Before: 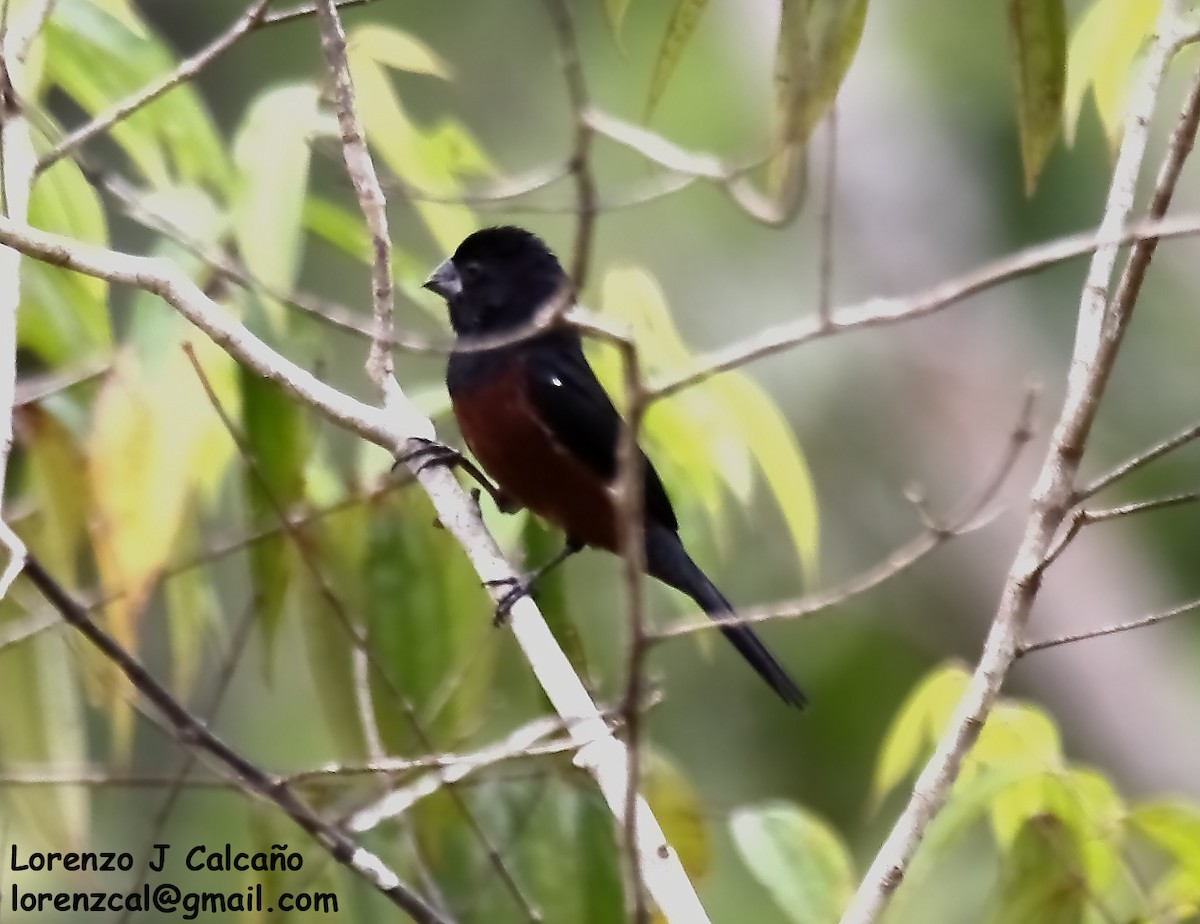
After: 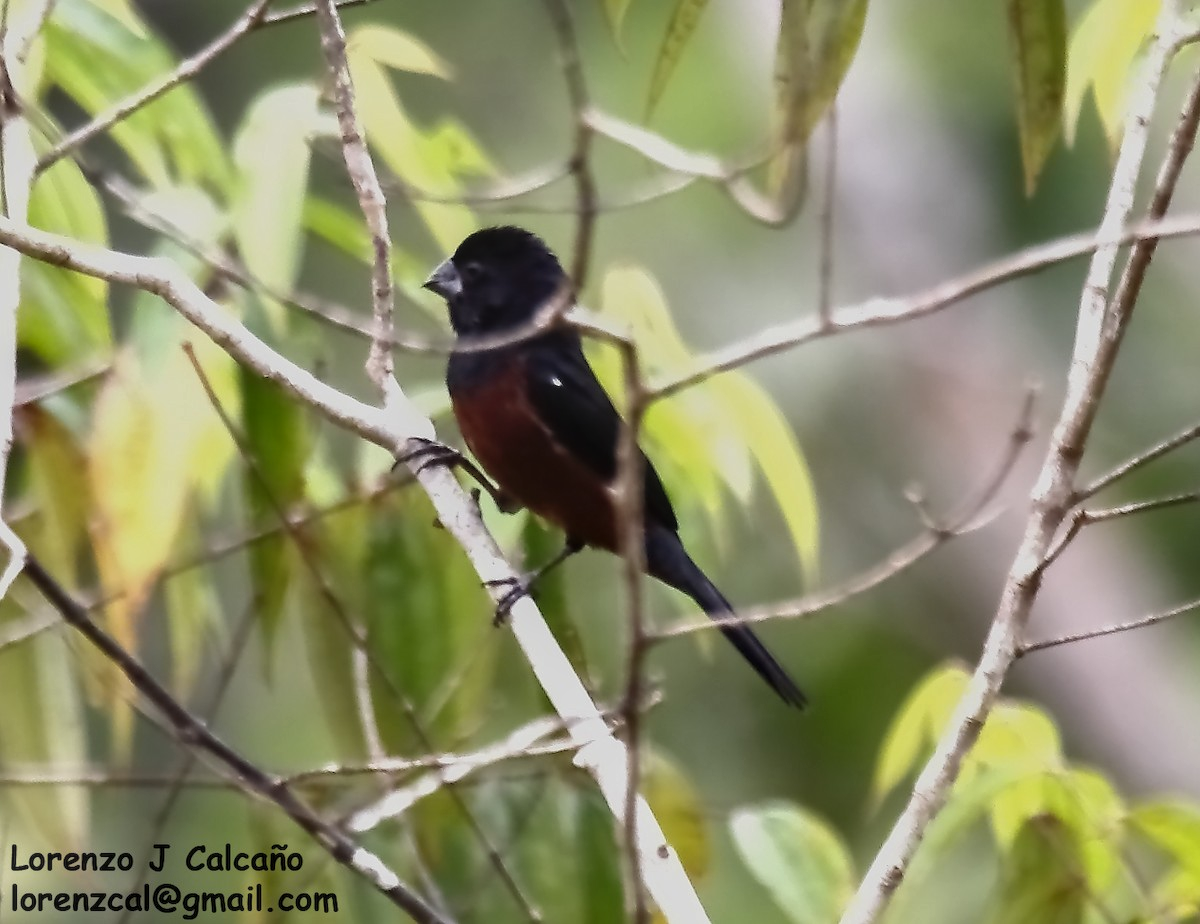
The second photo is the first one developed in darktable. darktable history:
local contrast: detail 114%
shadows and highlights: radius 125.64, shadows 30.54, highlights -30.83, low approximation 0.01, soften with gaussian
